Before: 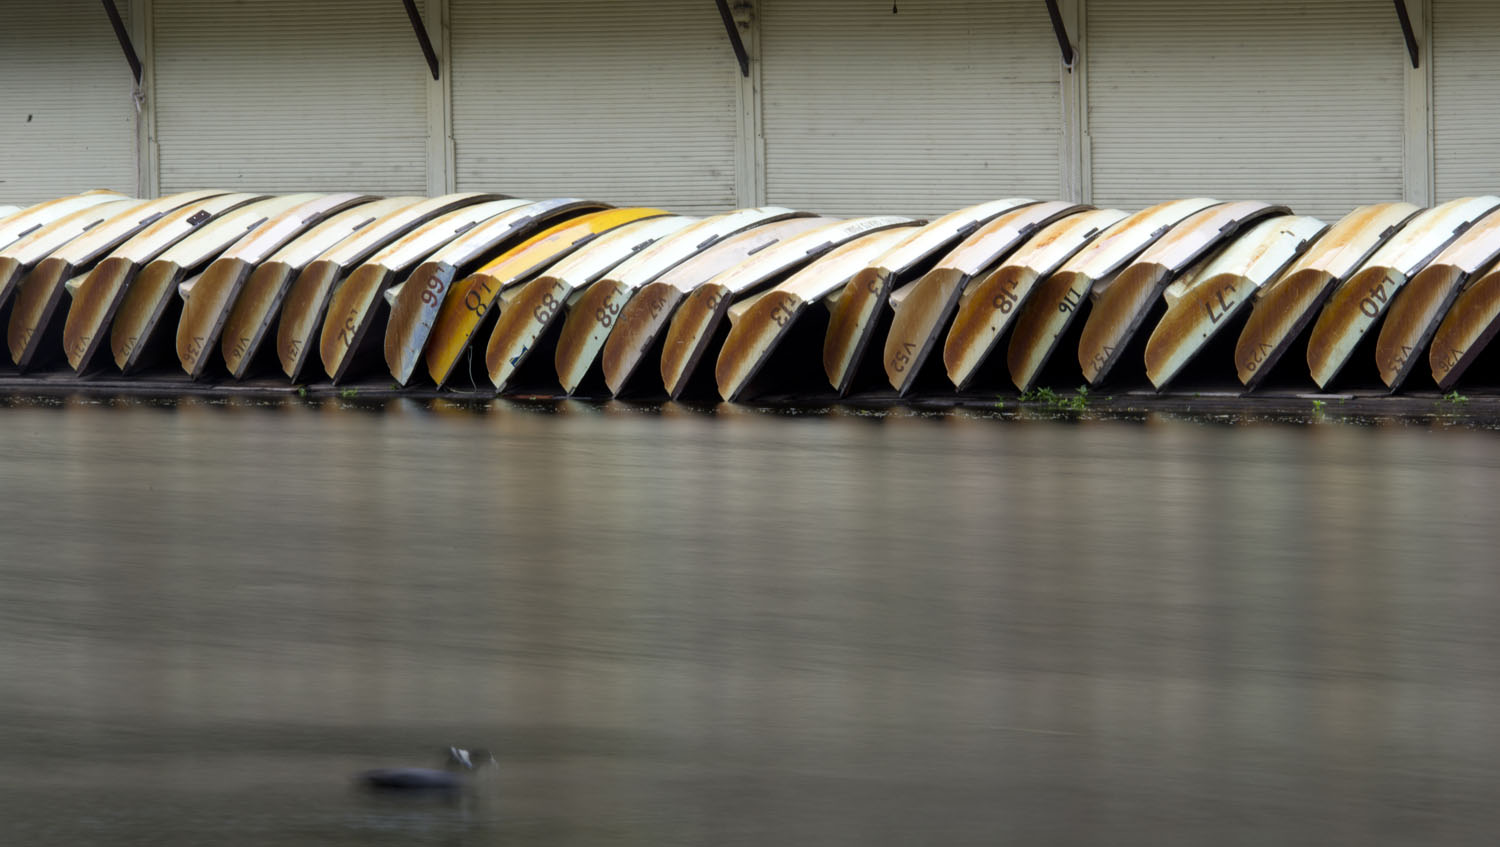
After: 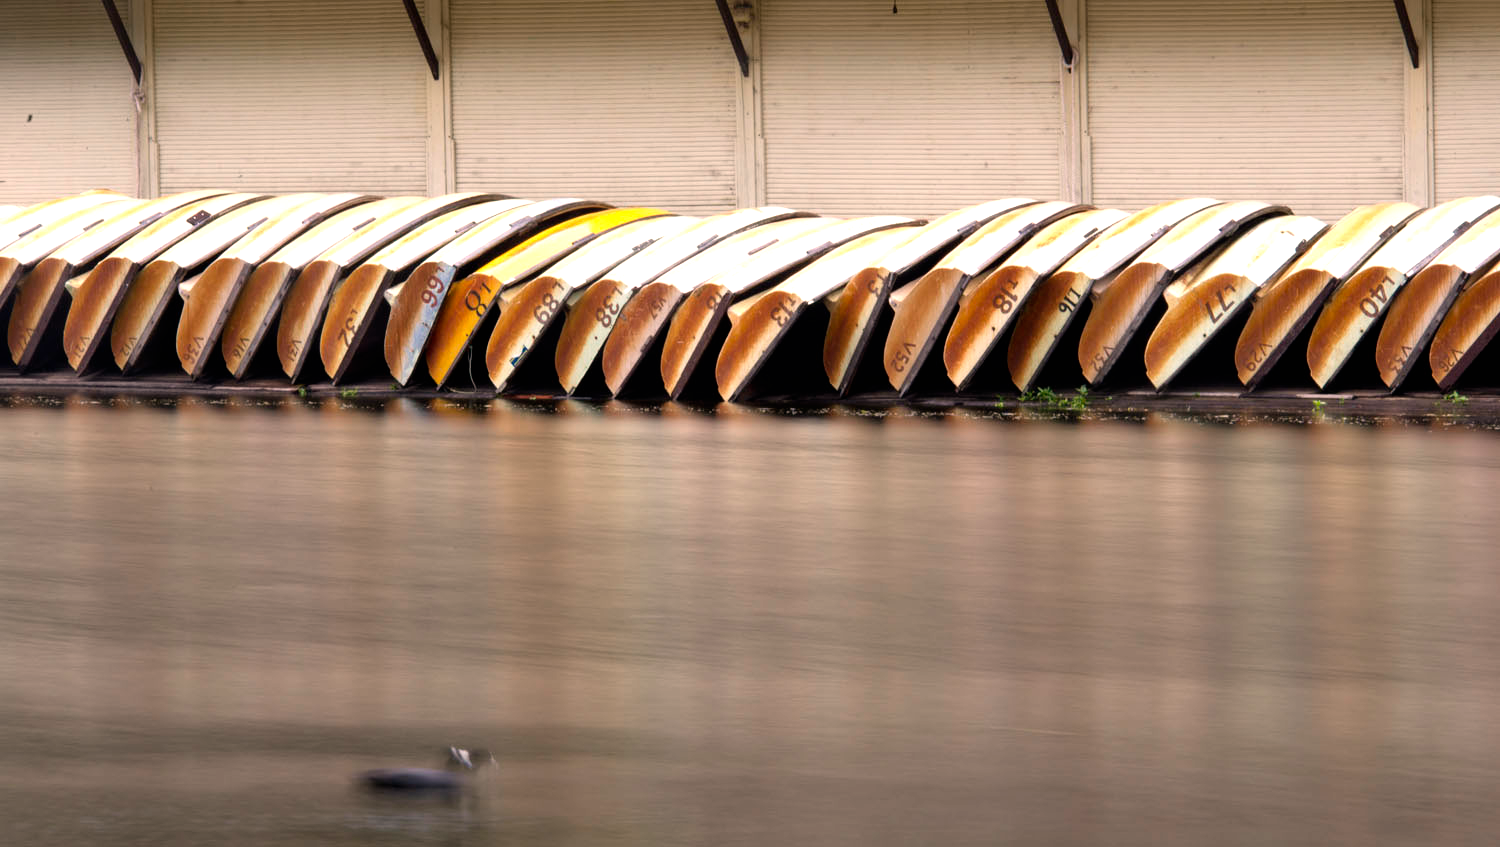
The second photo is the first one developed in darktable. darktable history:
white balance: red 1.127, blue 0.943
exposure: black level correction 0, exposure 0.7 EV, compensate exposure bias true, compensate highlight preservation false
